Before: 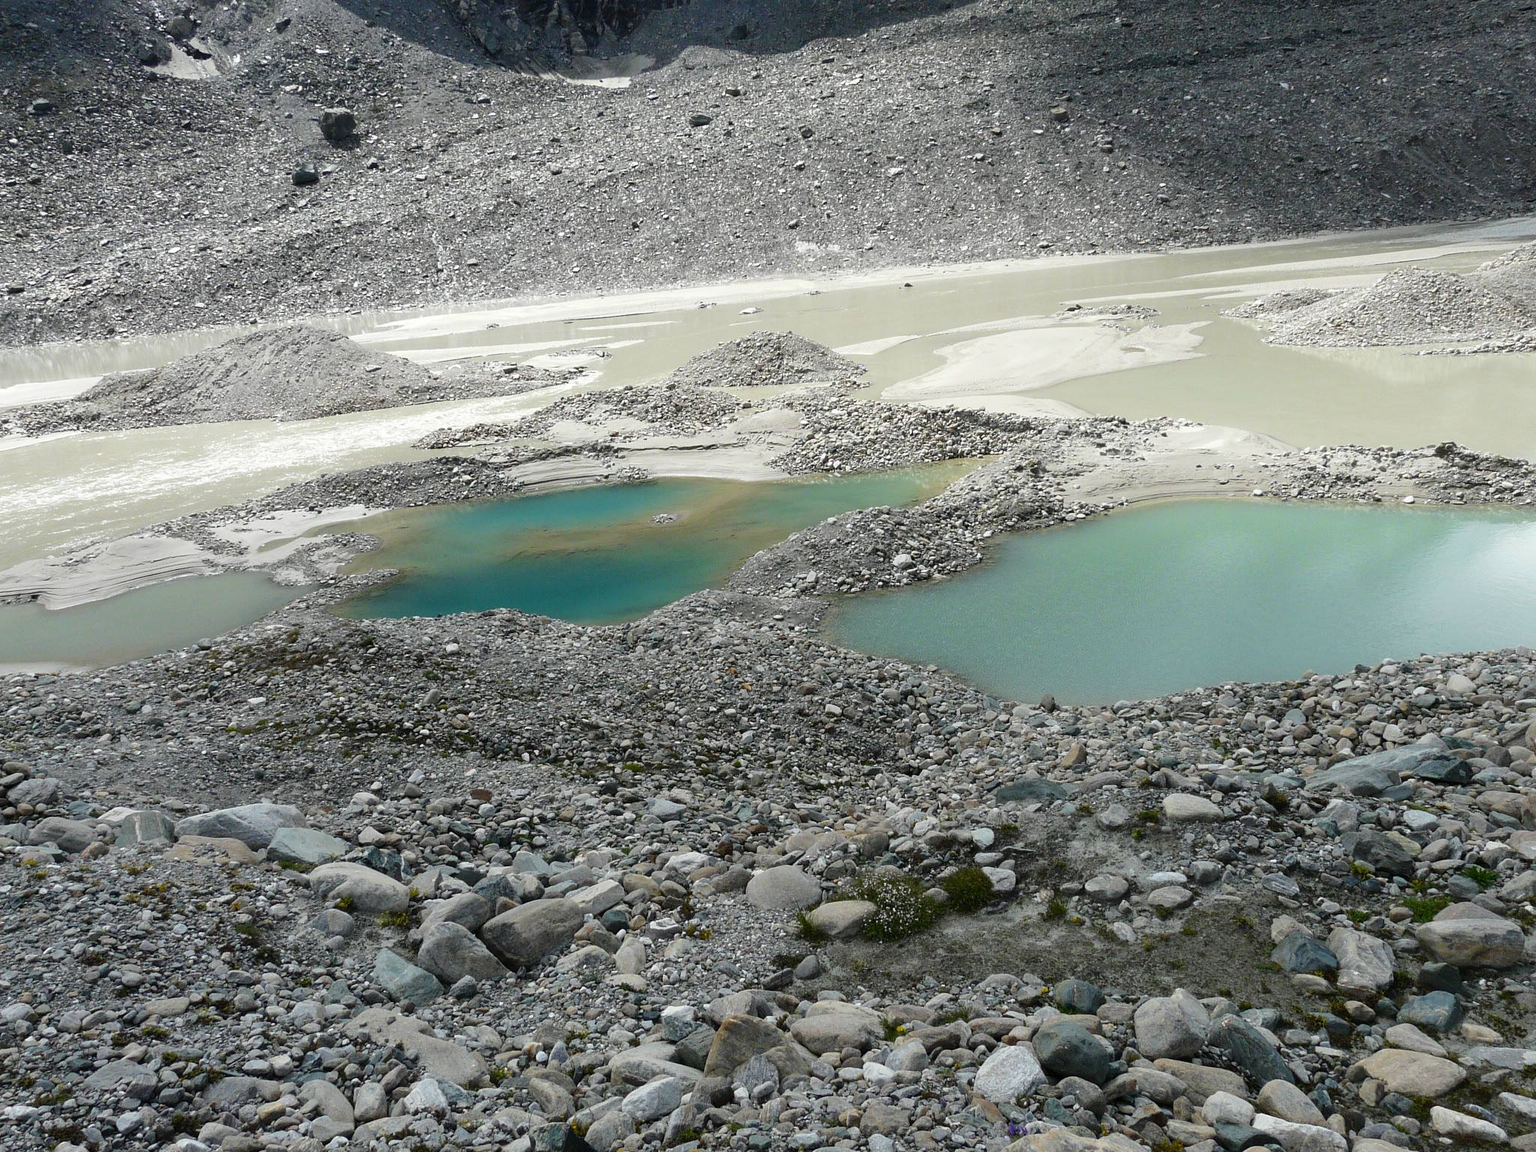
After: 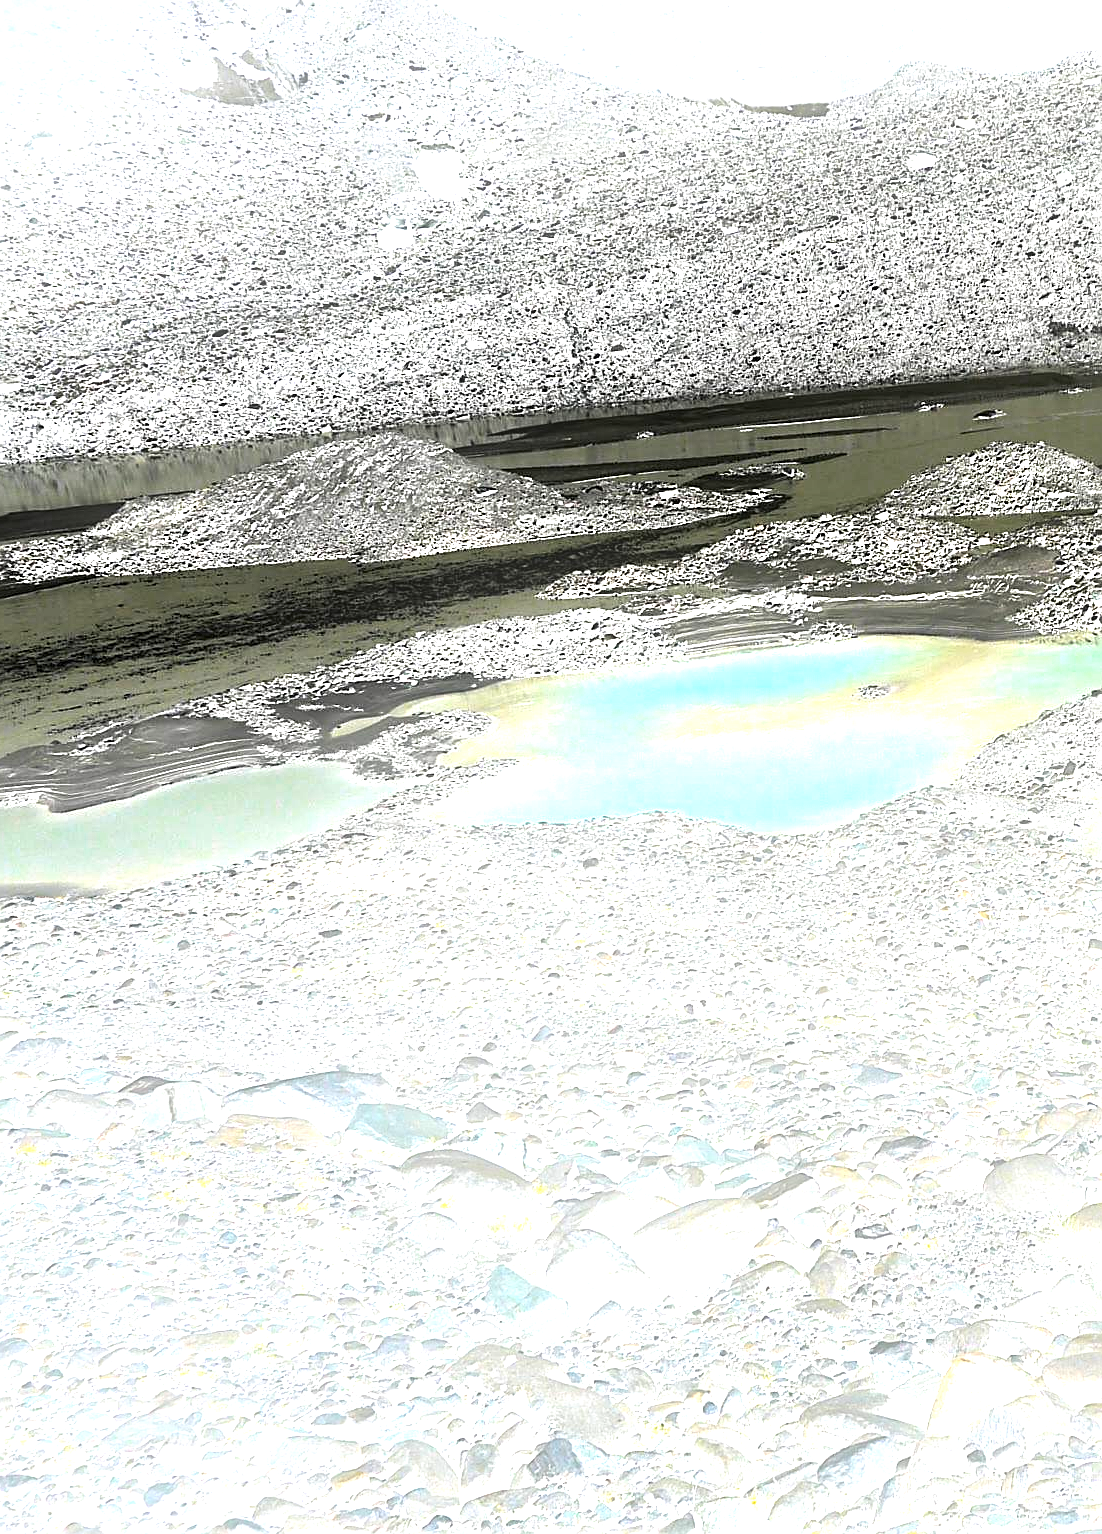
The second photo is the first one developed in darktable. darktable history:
crop: left 0.587%, right 45.588%, bottom 0.086%
bloom: size 25%, threshold 5%, strength 90%
exposure: black level correction 0, exposure 2 EV, compensate highlight preservation false
sharpen: amount 0.478
